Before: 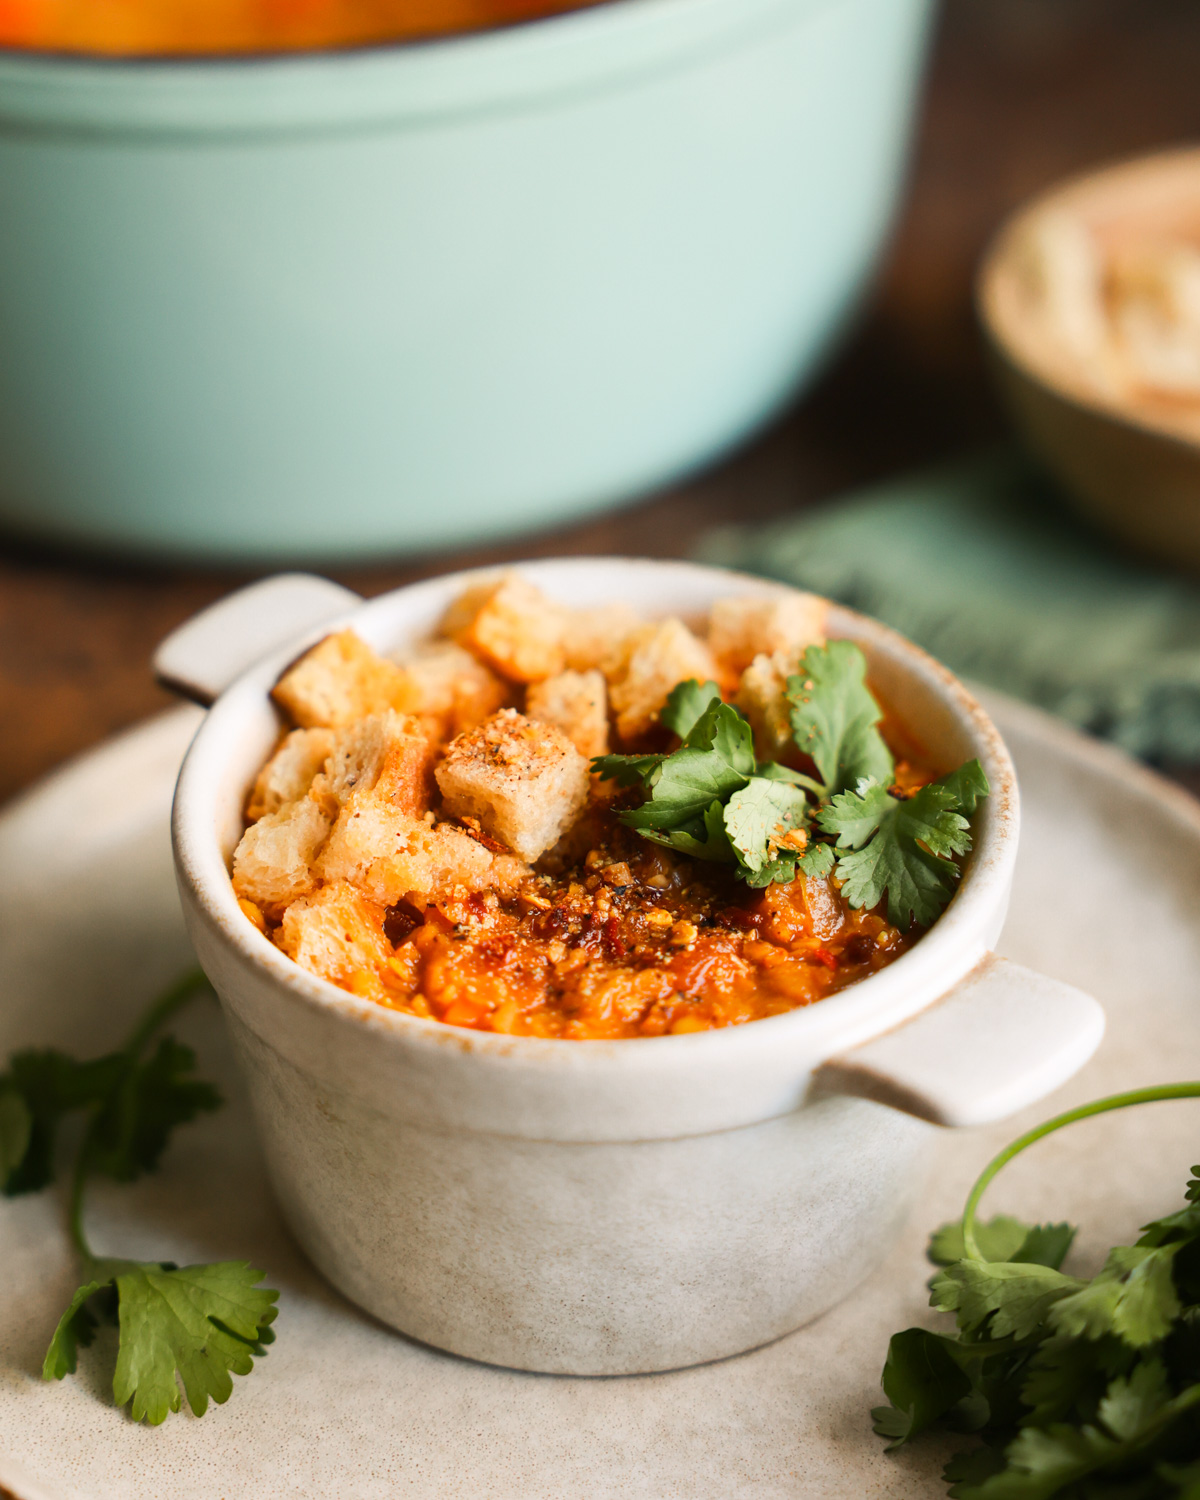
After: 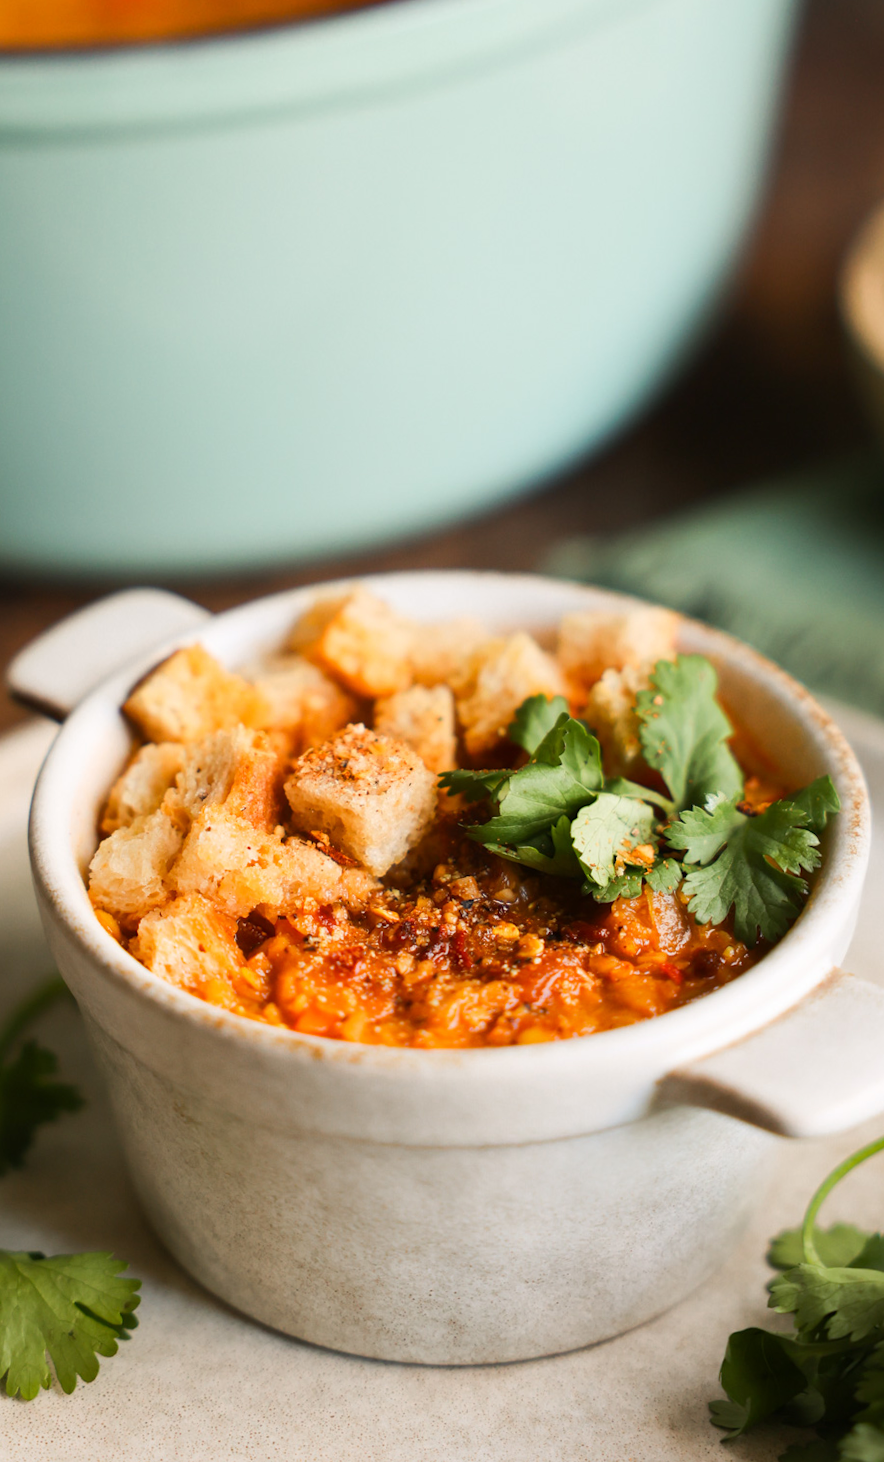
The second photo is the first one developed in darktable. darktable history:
rotate and perspective: rotation 0.074°, lens shift (vertical) 0.096, lens shift (horizontal) -0.041, crop left 0.043, crop right 0.952, crop top 0.024, crop bottom 0.979
crop: left 9.88%, right 12.664%
